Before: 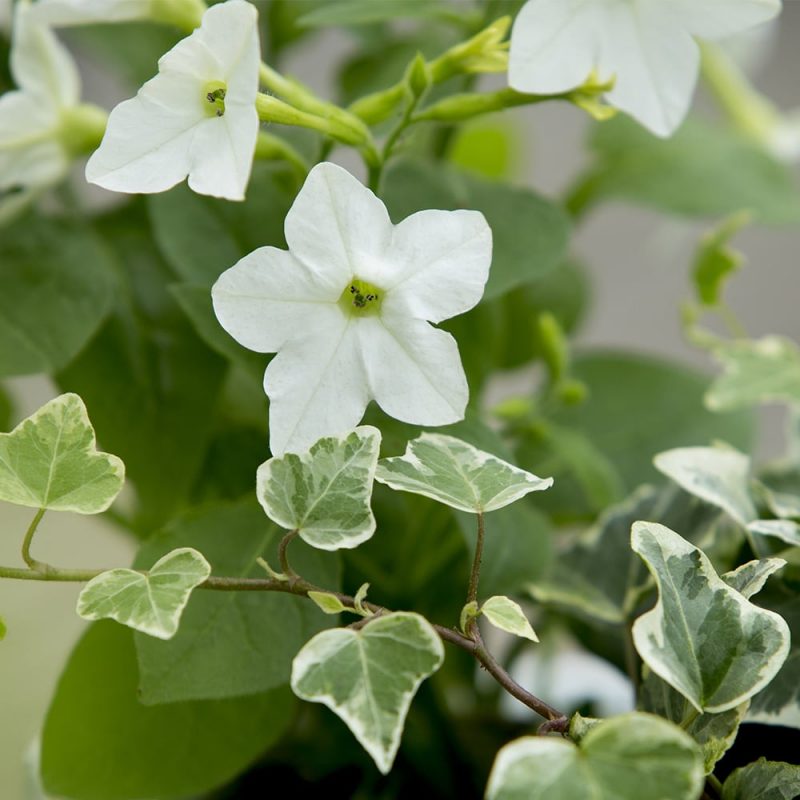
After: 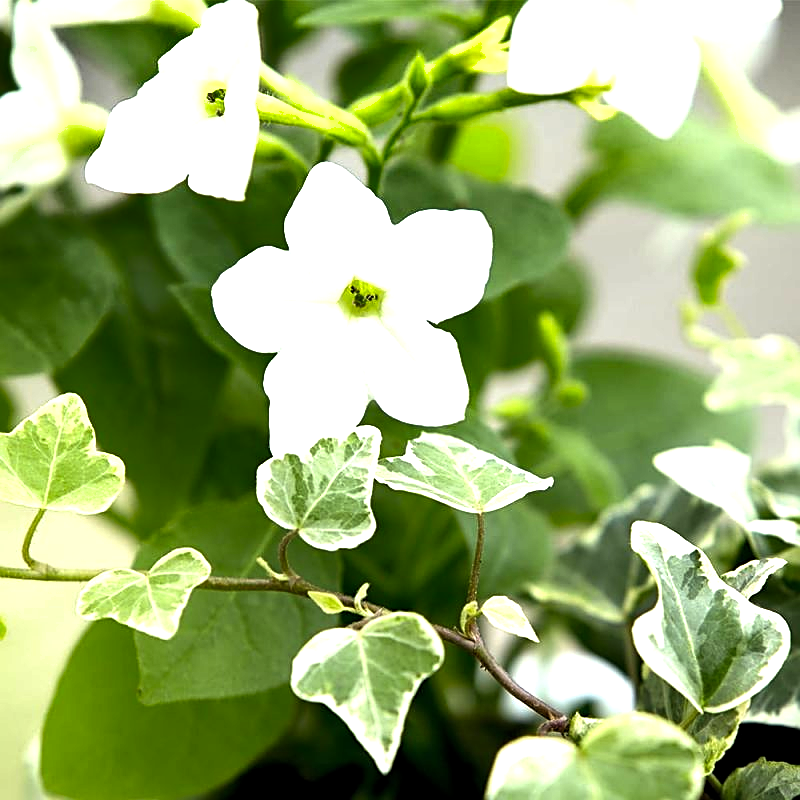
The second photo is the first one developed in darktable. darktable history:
sharpen: on, module defaults
shadows and highlights: radius 336.14, shadows 28.8, soften with gaussian
levels: levels [0.012, 0.367, 0.697]
